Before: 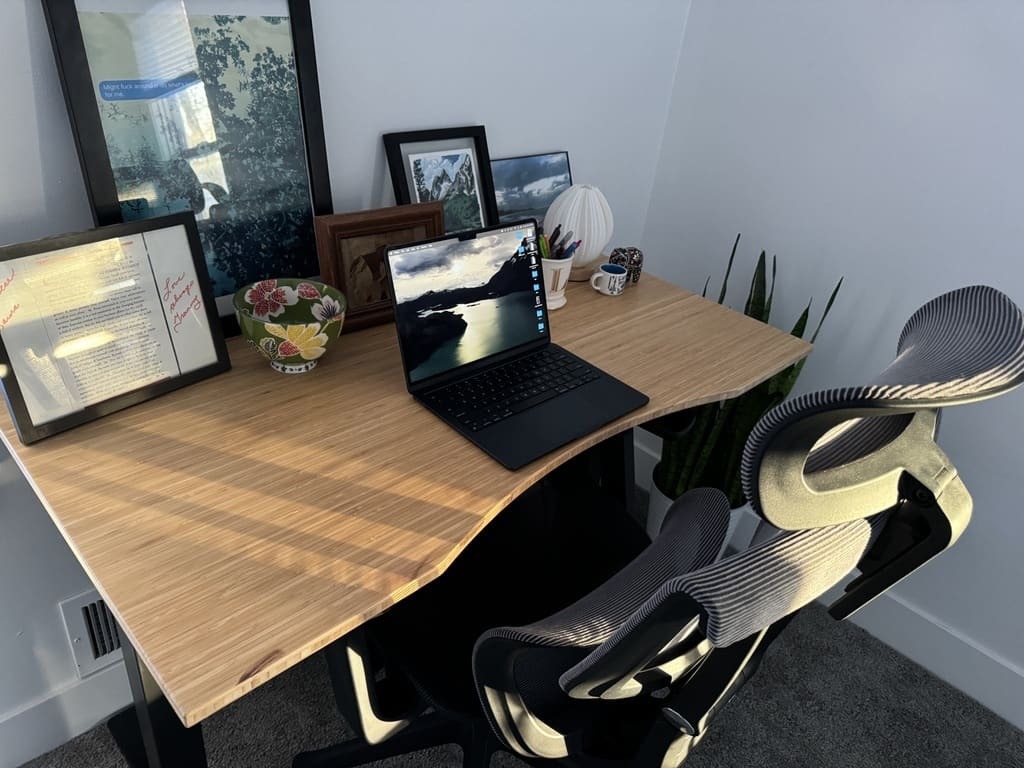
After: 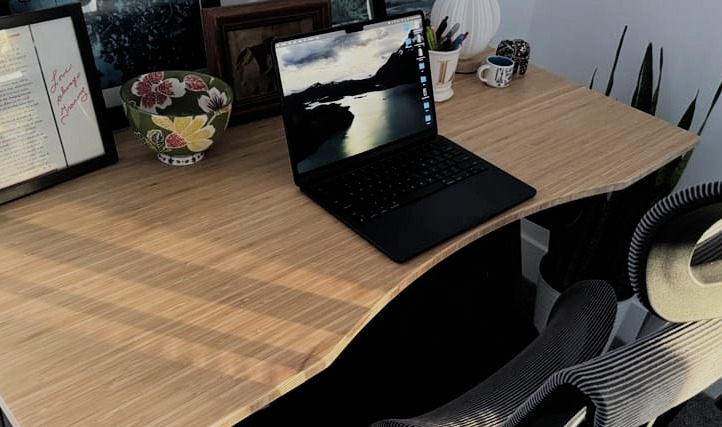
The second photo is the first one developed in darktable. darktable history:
crop: left 11.107%, top 27.13%, right 18.297%, bottom 17.198%
filmic rgb: black relative exposure -7.65 EV, white relative exposure 4.56 EV, hardness 3.61, contrast 1.05, add noise in highlights 0.002, color science v3 (2019), use custom middle-gray values true, contrast in highlights soft
